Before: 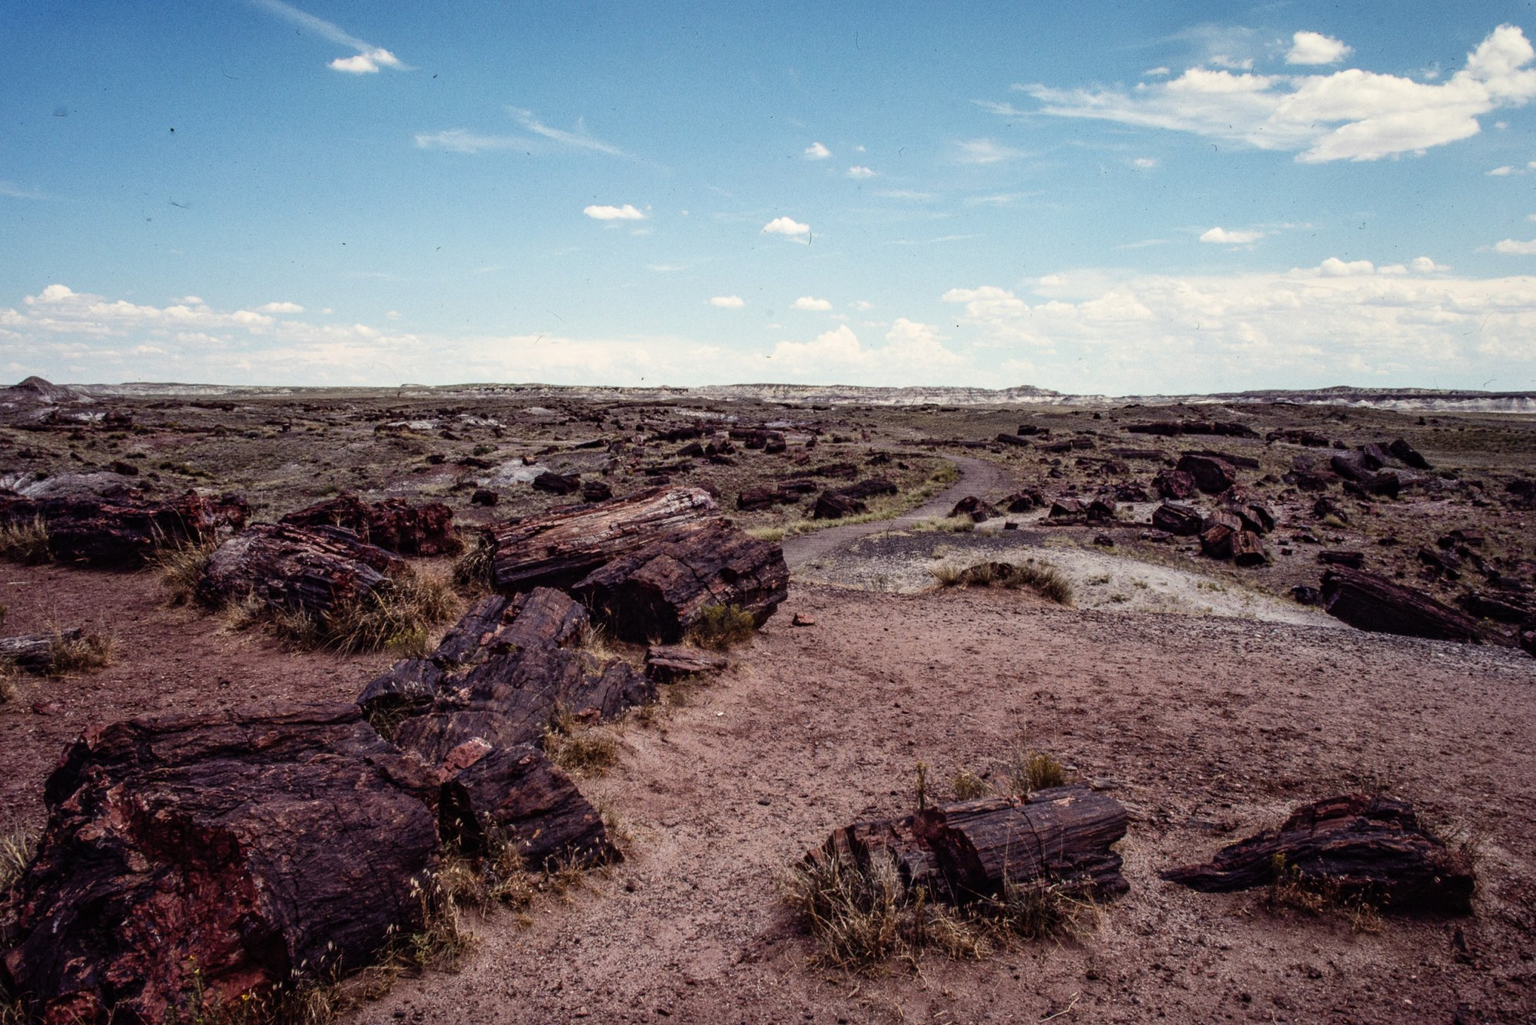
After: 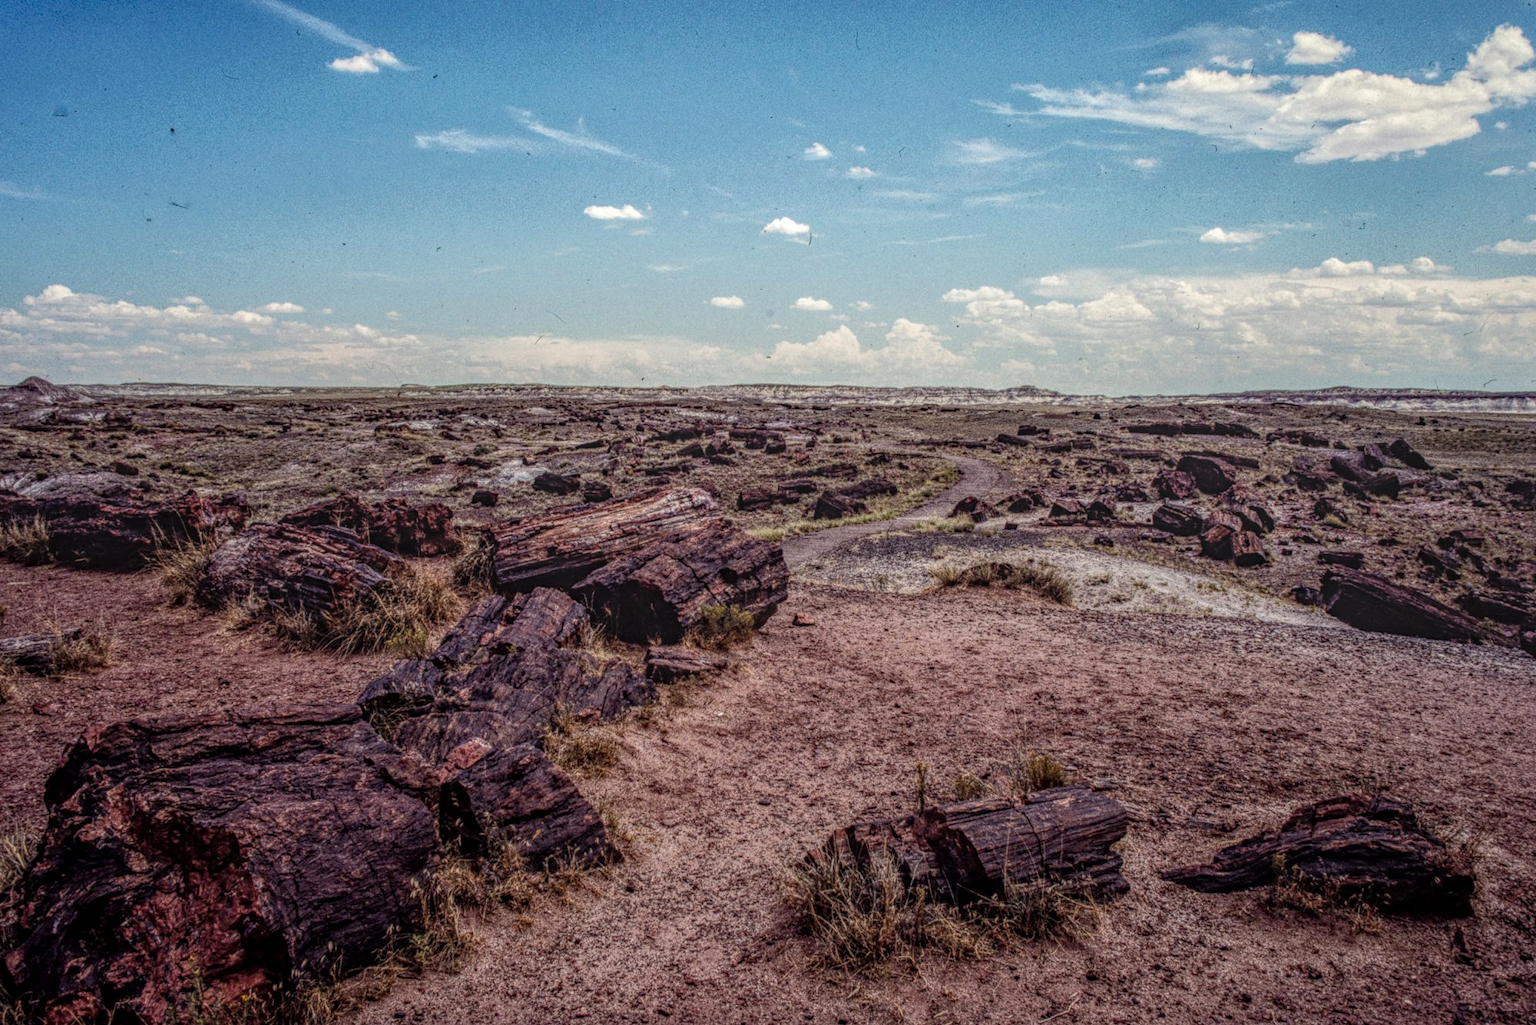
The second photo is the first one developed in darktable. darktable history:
local contrast: highlights 20%, shadows 29%, detail 199%, midtone range 0.2
haze removal: compatibility mode true, adaptive false
